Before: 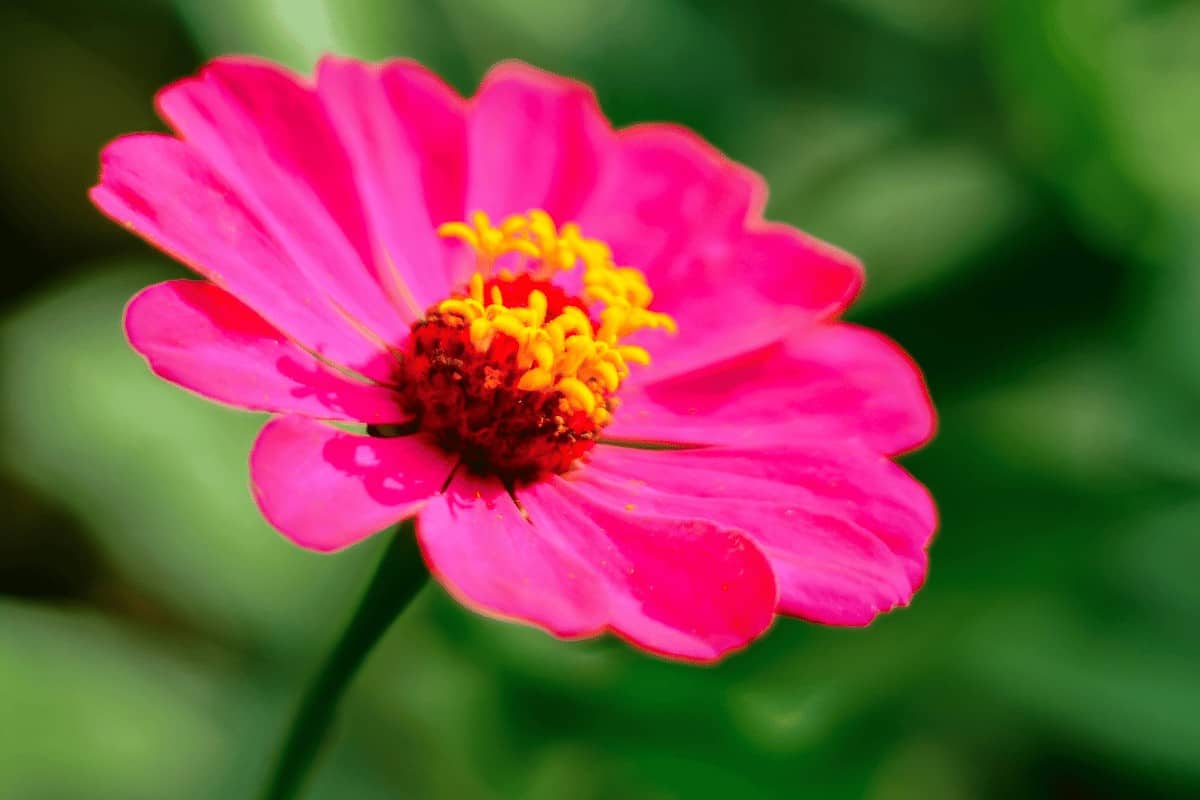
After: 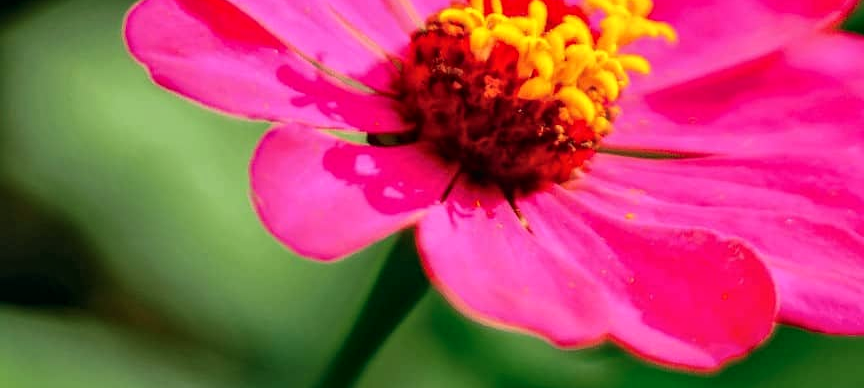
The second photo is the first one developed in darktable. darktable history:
local contrast: on, module defaults
crop: top 36.498%, right 27.964%, bottom 14.995%
color correction: highlights a* 0.207, highlights b* 2.7, shadows a* -0.874, shadows b* -4.78
